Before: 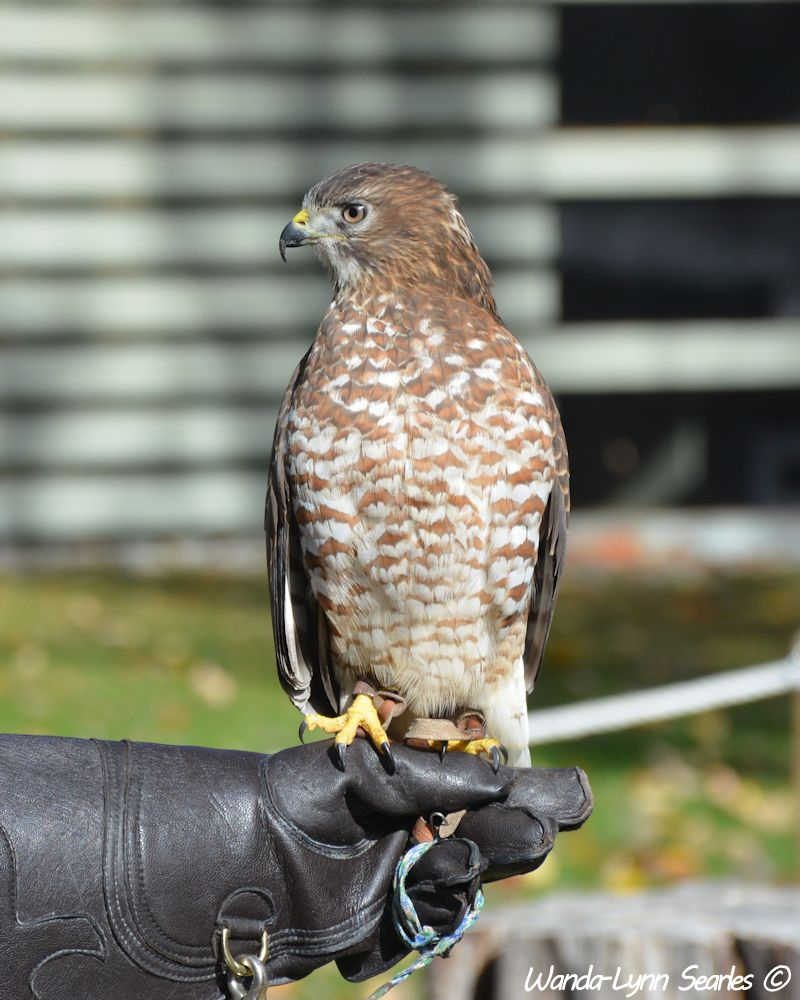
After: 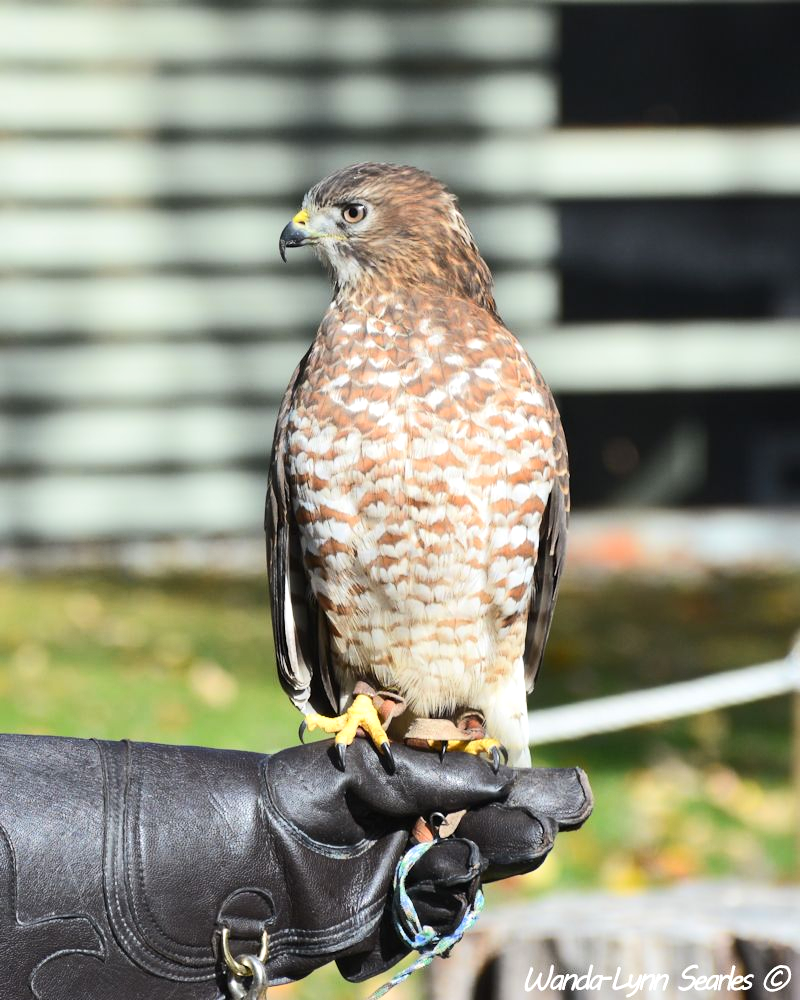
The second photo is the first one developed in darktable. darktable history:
tone equalizer: -8 EV 0.022 EV, -7 EV -0.031 EV, -6 EV 0.017 EV, -5 EV 0.023 EV, -4 EV 0.313 EV, -3 EV 0.667 EV, -2 EV 0.566 EV, -1 EV 0.21 EV, +0 EV 0.05 EV, edges refinement/feathering 500, mask exposure compensation -1.57 EV, preserve details no
